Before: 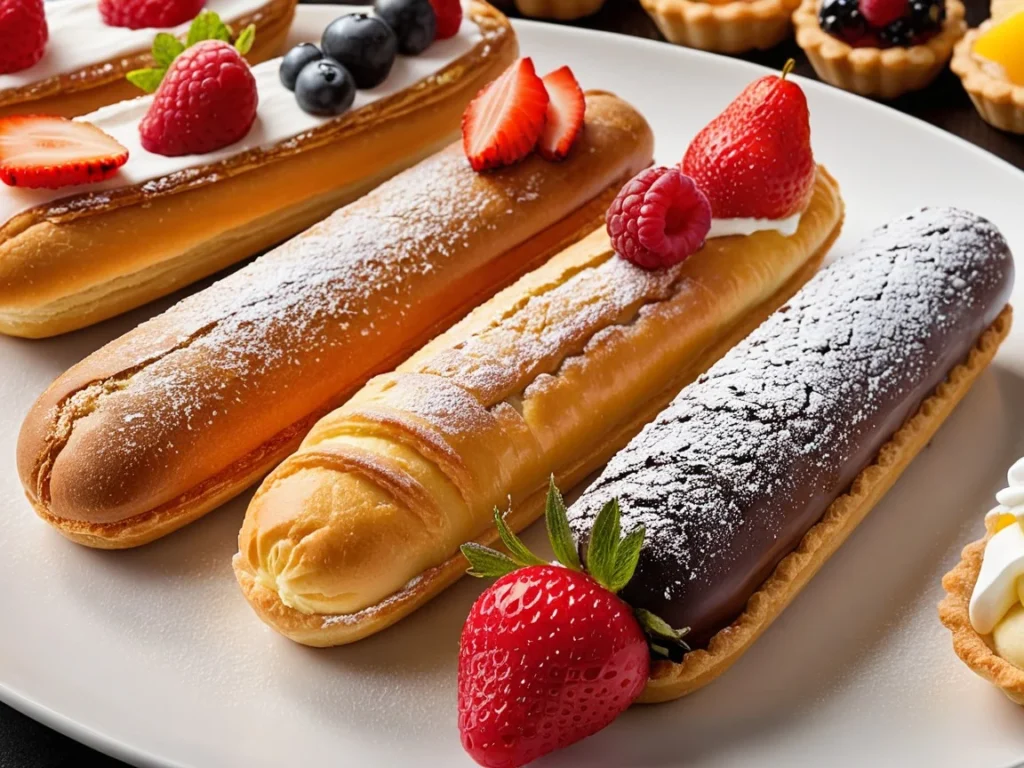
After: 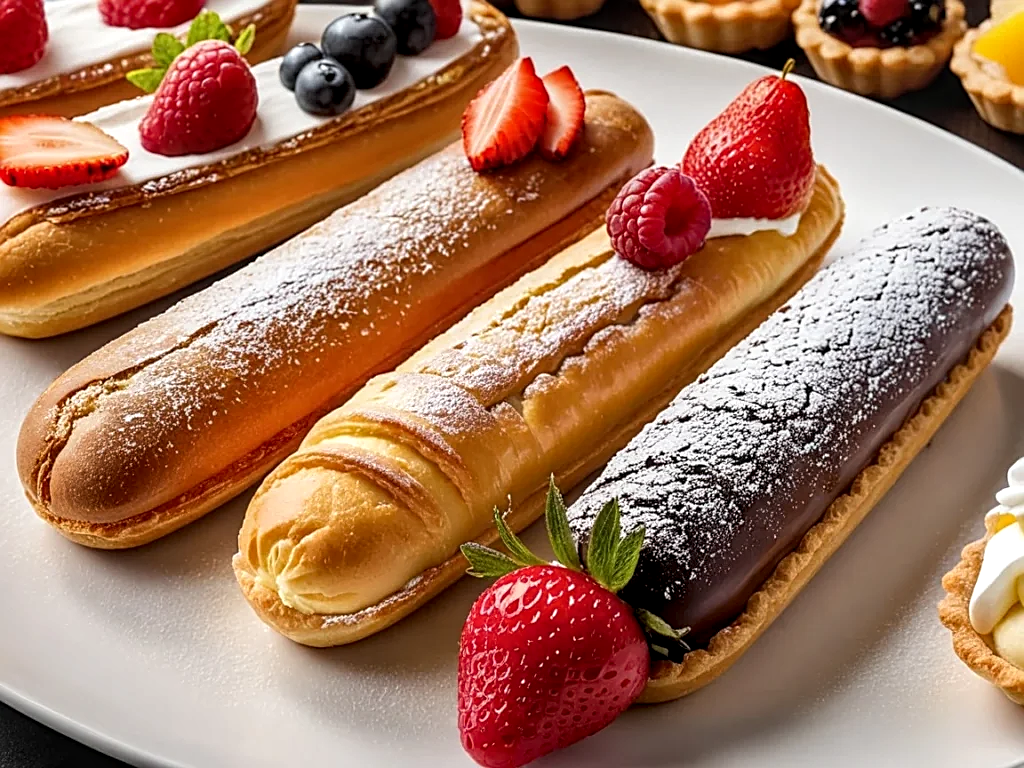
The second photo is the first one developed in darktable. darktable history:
local contrast: highlights 40%, shadows 60%, detail 136%, midtone range 0.514
sharpen: on, module defaults
